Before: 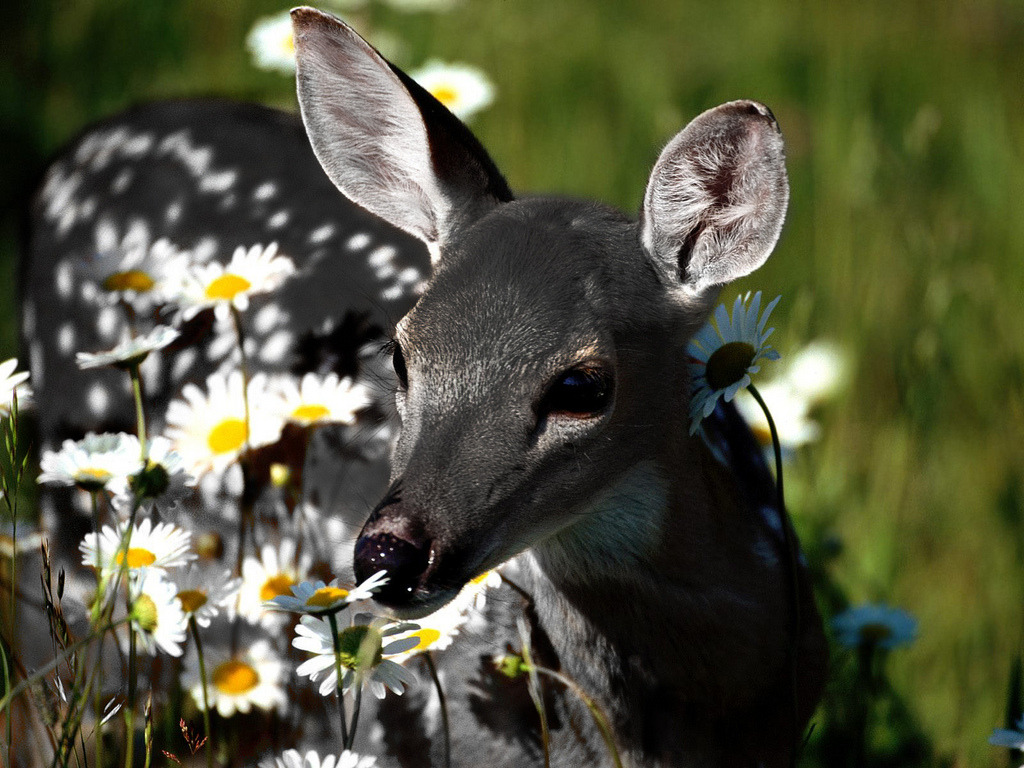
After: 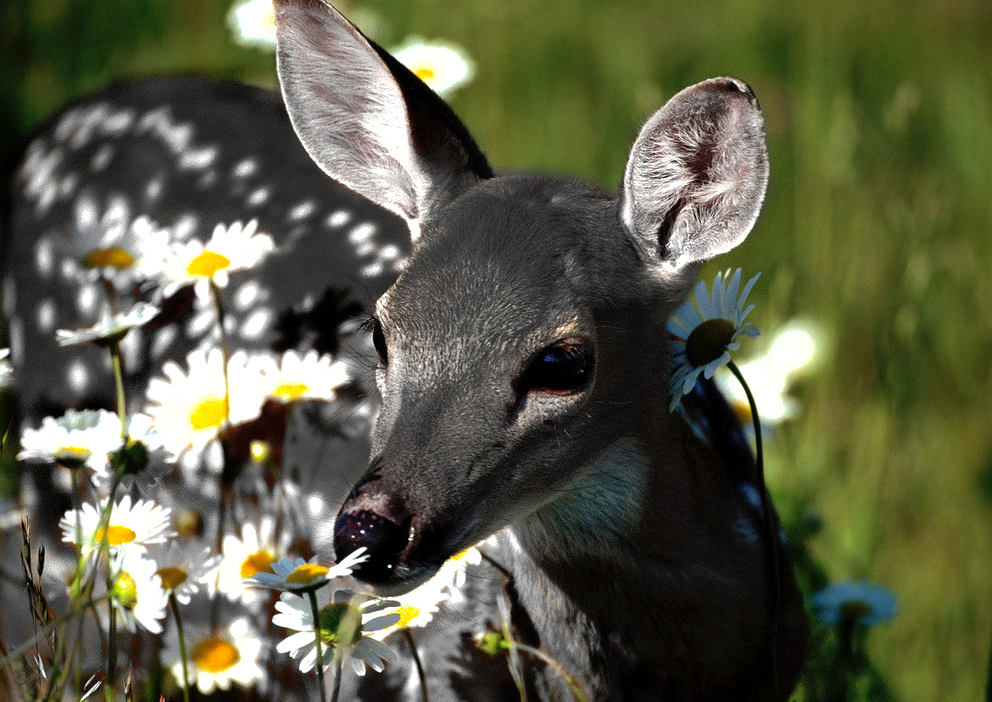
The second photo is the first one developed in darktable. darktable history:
shadows and highlights: on, module defaults
tone equalizer: -8 EV -0.45 EV, -7 EV -0.365 EV, -6 EV -0.317 EV, -5 EV -0.194 EV, -3 EV 0.204 EV, -2 EV 0.332 EV, -1 EV 0.411 EV, +0 EV 0.435 EV, edges refinement/feathering 500, mask exposure compensation -1.57 EV, preserve details no
crop: left 1.962%, top 3.058%, right 0.728%, bottom 4.819%
